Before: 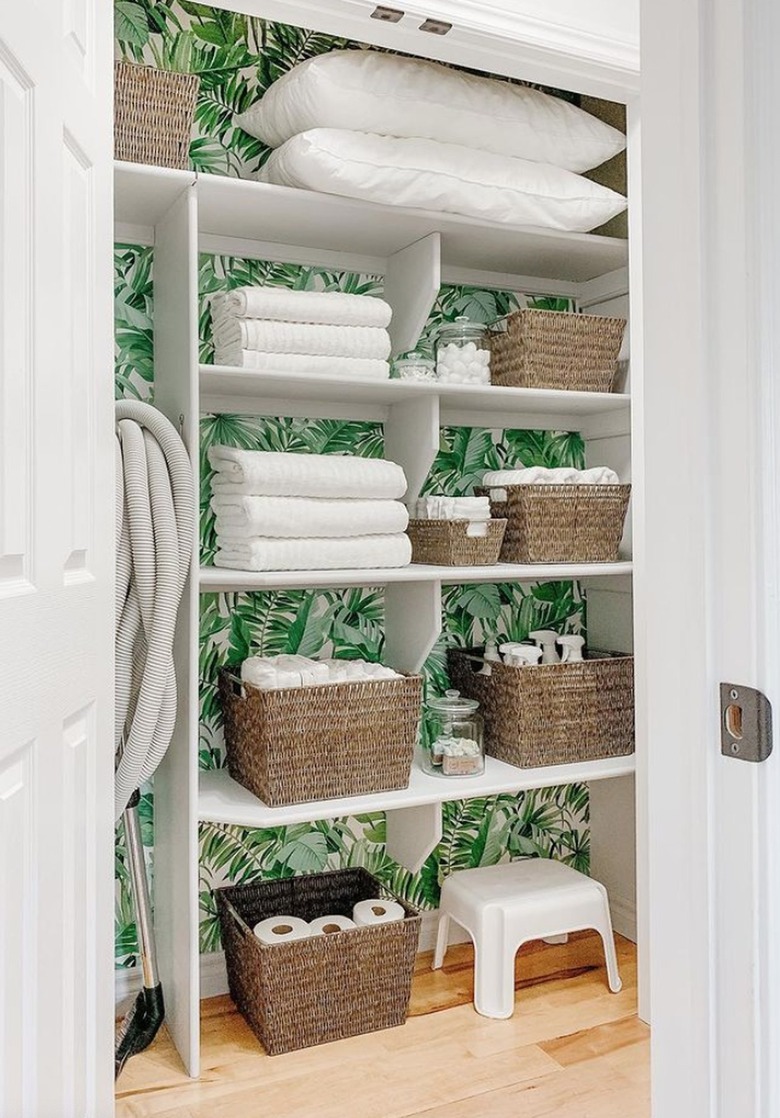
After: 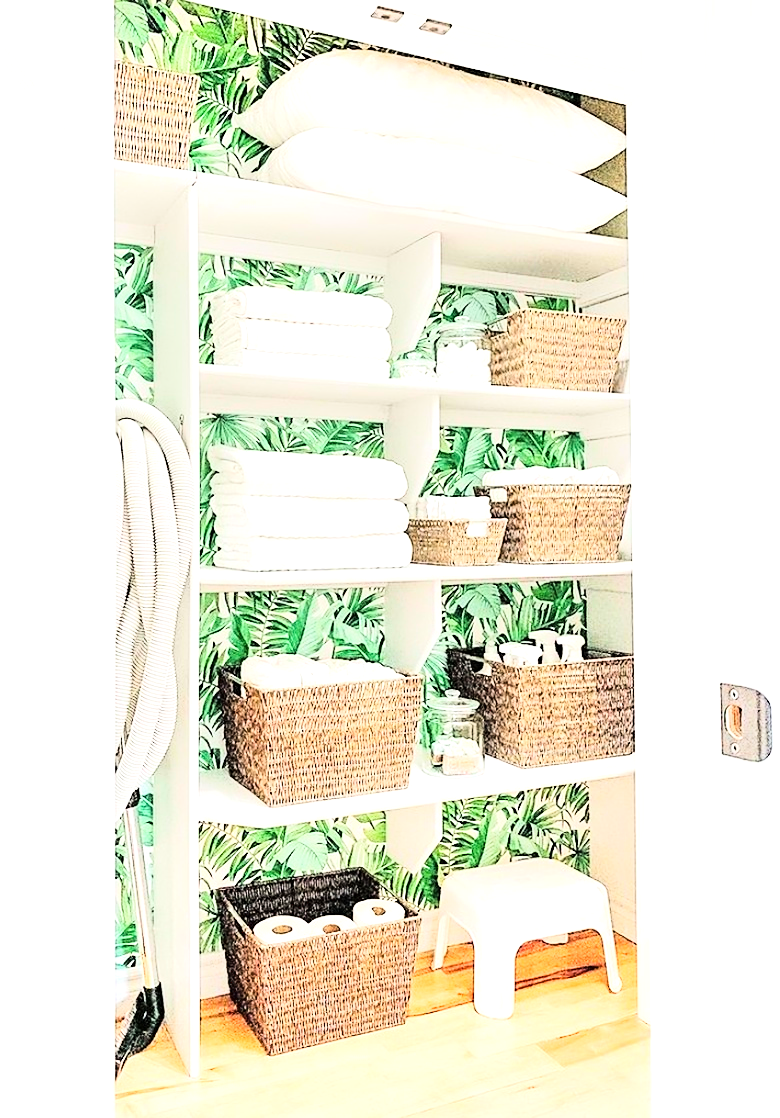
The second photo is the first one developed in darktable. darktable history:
exposure: black level correction 0, exposure 1.102 EV, compensate highlight preservation false
base curve: curves: ch0 [(0, 0) (0, 0.001) (0.001, 0.001) (0.004, 0.002) (0.007, 0.004) (0.015, 0.013) (0.033, 0.045) (0.052, 0.096) (0.075, 0.17) (0.099, 0.241) (0.163, 0.42) (0.219, 0.55) (0.259, 0.616) (0.327, 0.722) (0.365, 0.765) (0.522, 0.873) (0.547, 0.881) (0.689, 0.919) (0.826, 0.952) (1, 1)]
sharpen: on, module defaults
local contrast: mode bilateral grid, contrast 19, coarseness 51, detail 102%, midtone range 0.2
